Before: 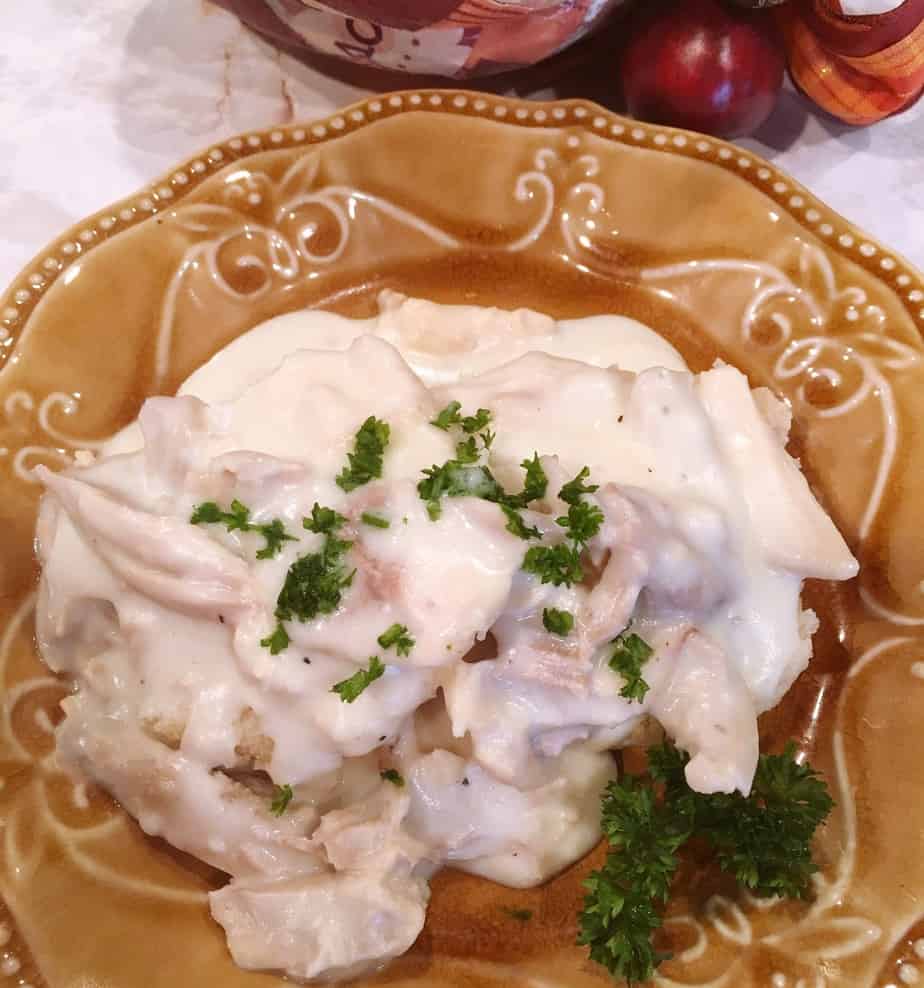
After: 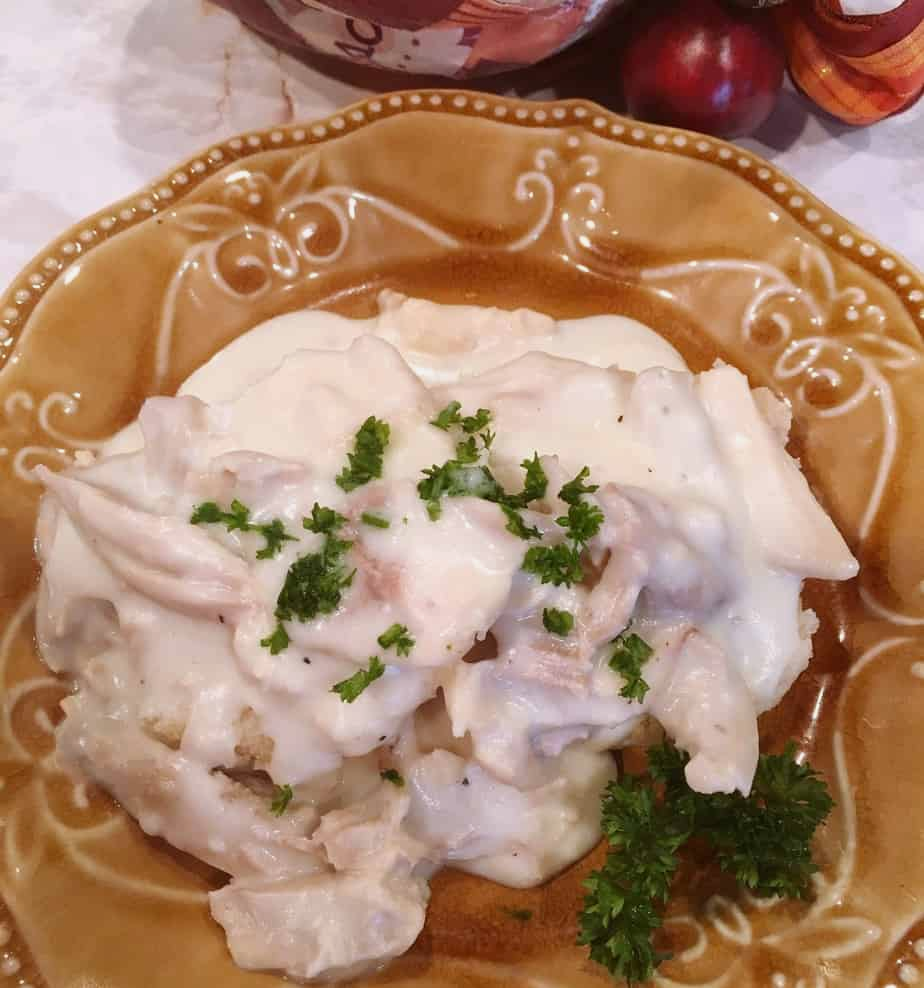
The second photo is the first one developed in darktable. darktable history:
exposure: exposure -0.149 EV, compensate highlight preservation false
